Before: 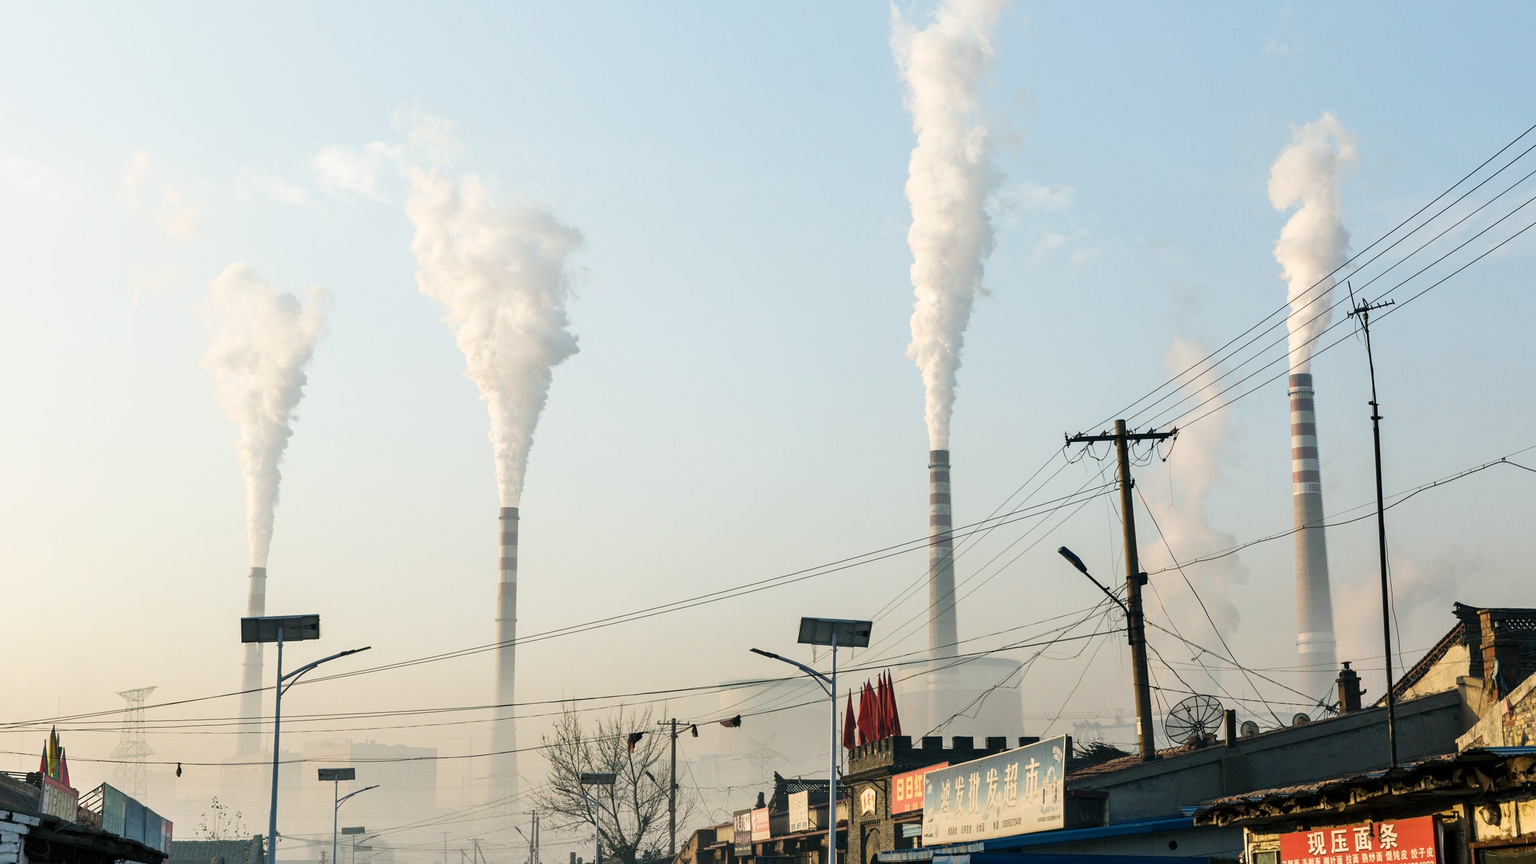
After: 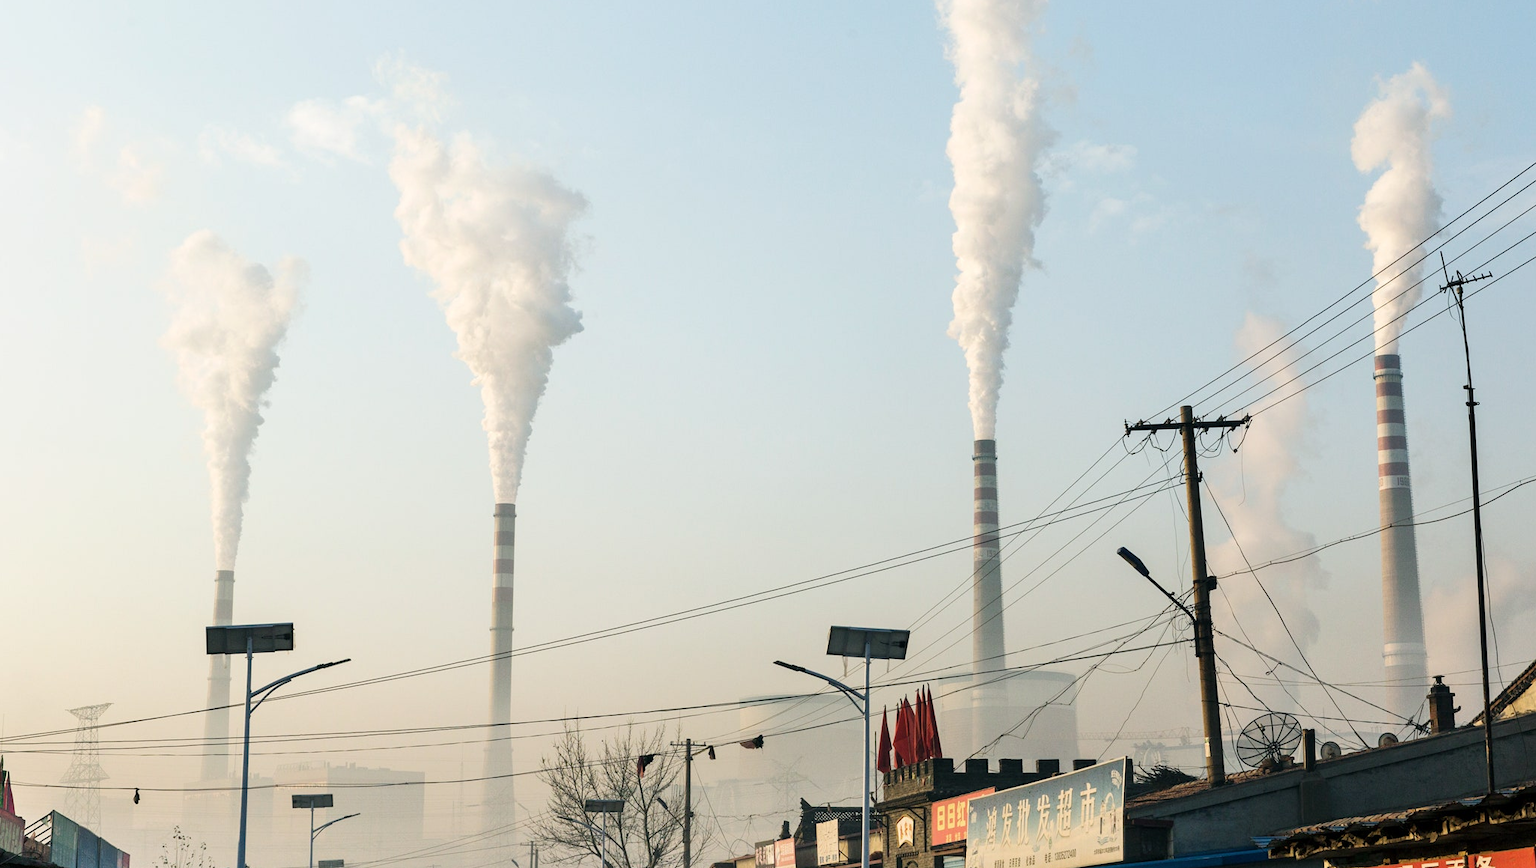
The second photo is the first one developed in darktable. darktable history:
crop: left 3.693%, top 6.476%, right 6.611%, bottom 3.311%
